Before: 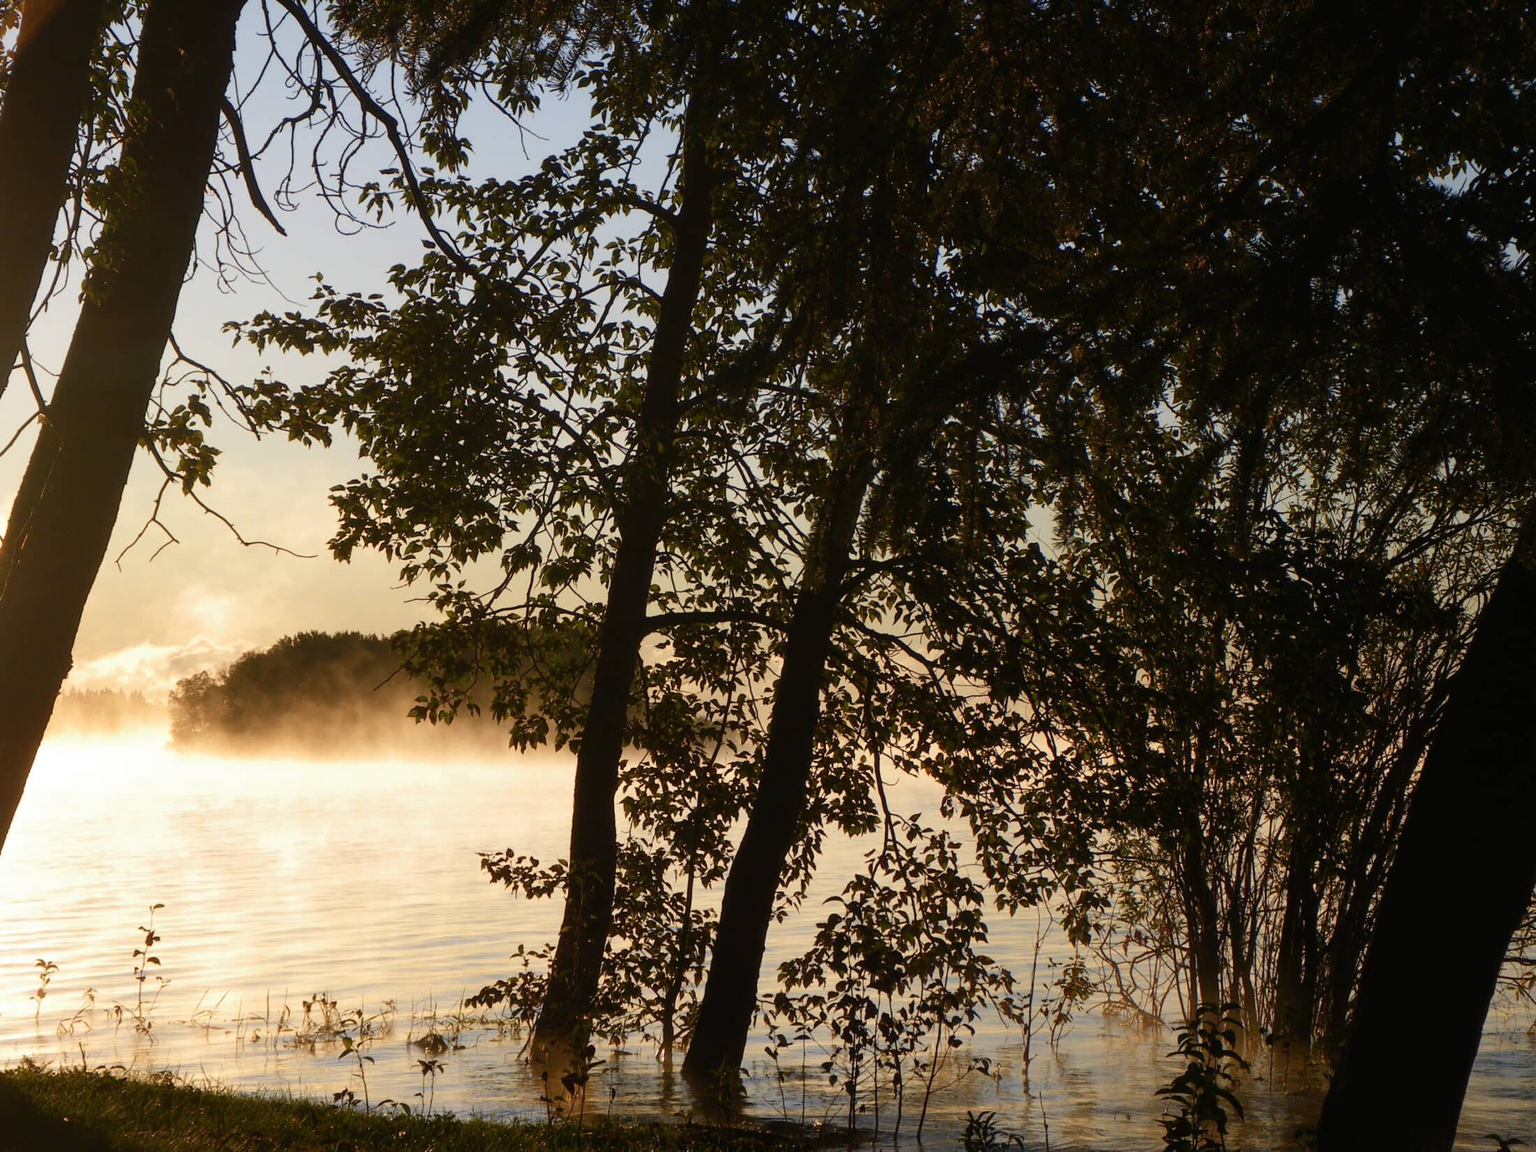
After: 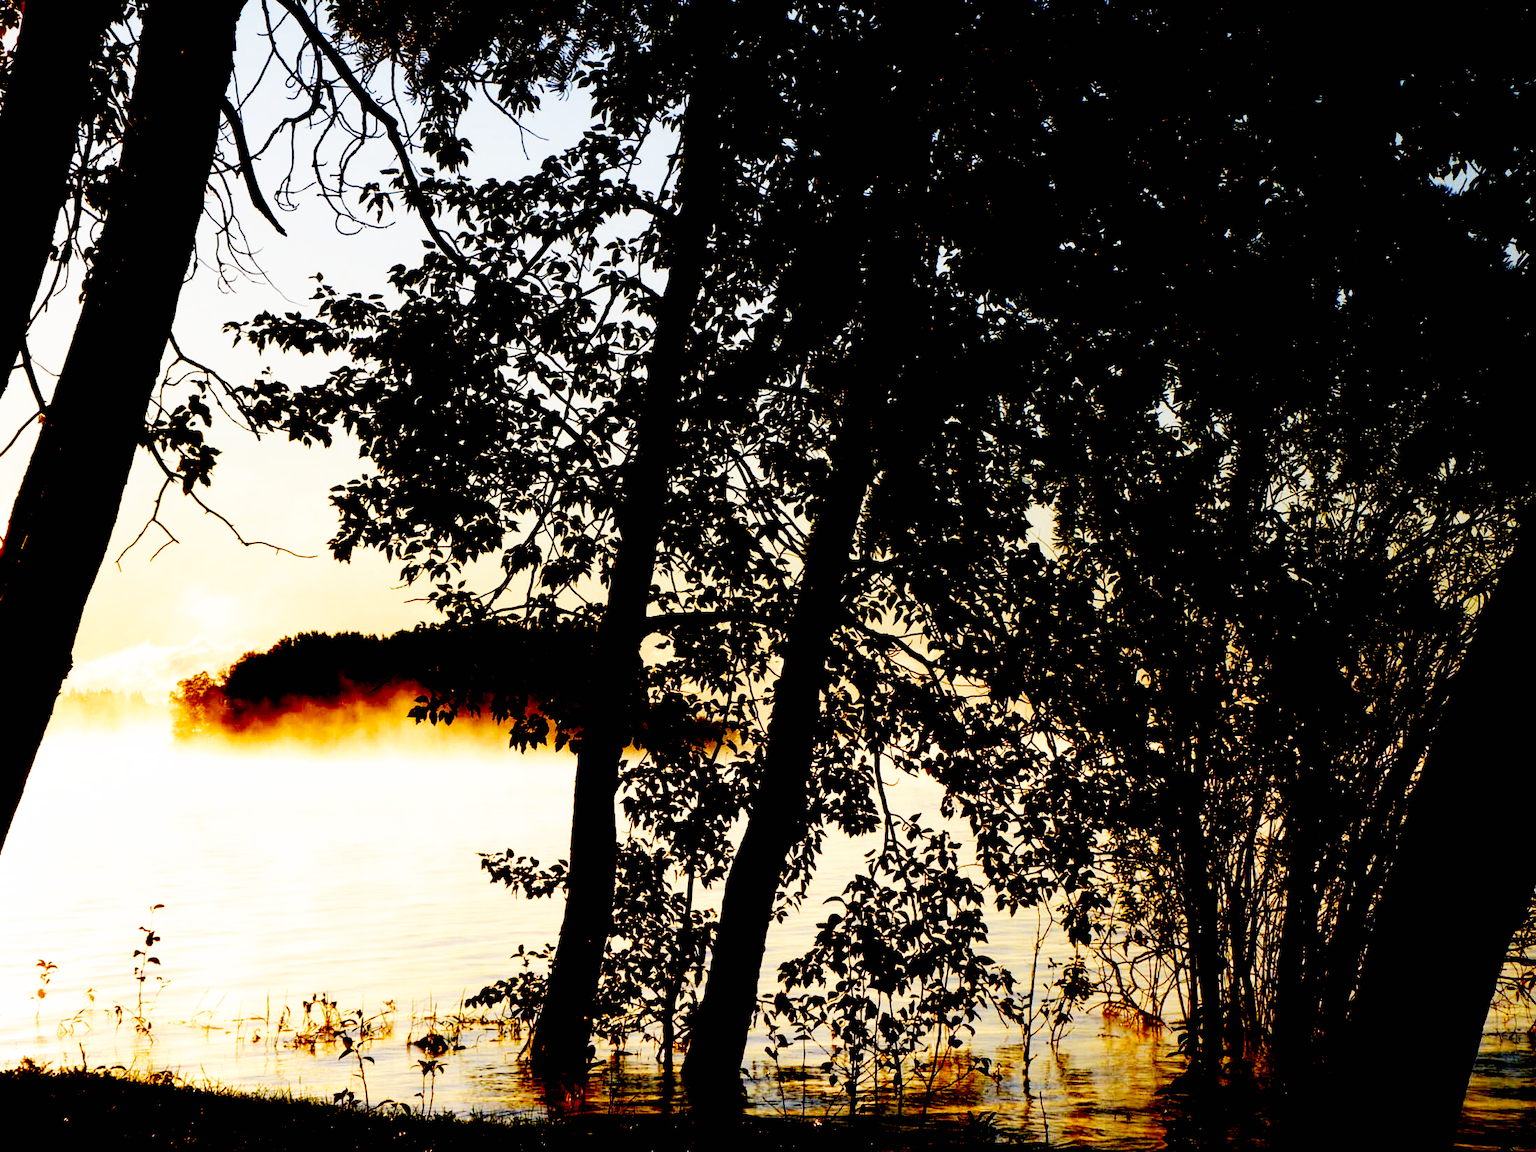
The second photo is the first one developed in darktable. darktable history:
exposure: black level correction 0.1, exposure -0.085 EV, compensate highlight preservation false
base curve: curves: ch0 [(0, 0) (0.007, 0.004) (0.027, 0.03) (0.046, 0.07) (0.207, 0.54) (0.442, 0.872) (0.673, 0.972) (1, 1)], preserve colors none
